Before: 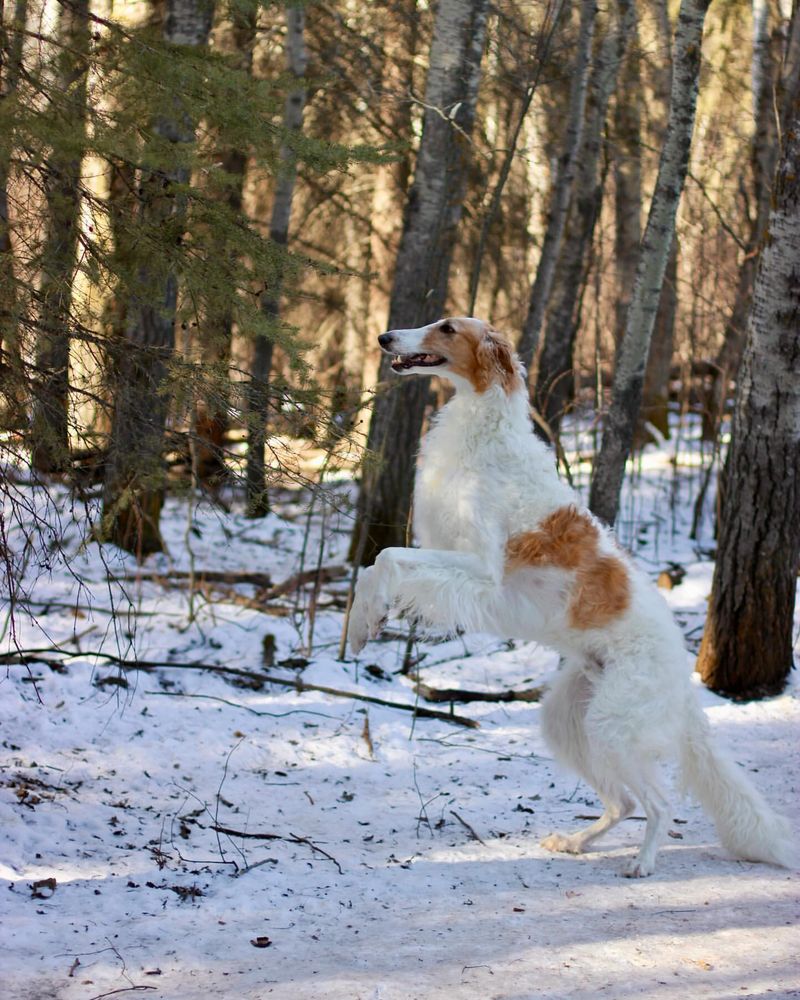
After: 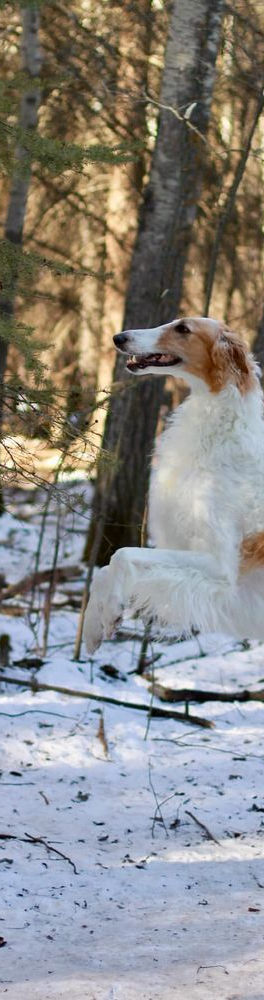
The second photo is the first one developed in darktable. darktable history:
crop: left 33.224%, right 33.669%
